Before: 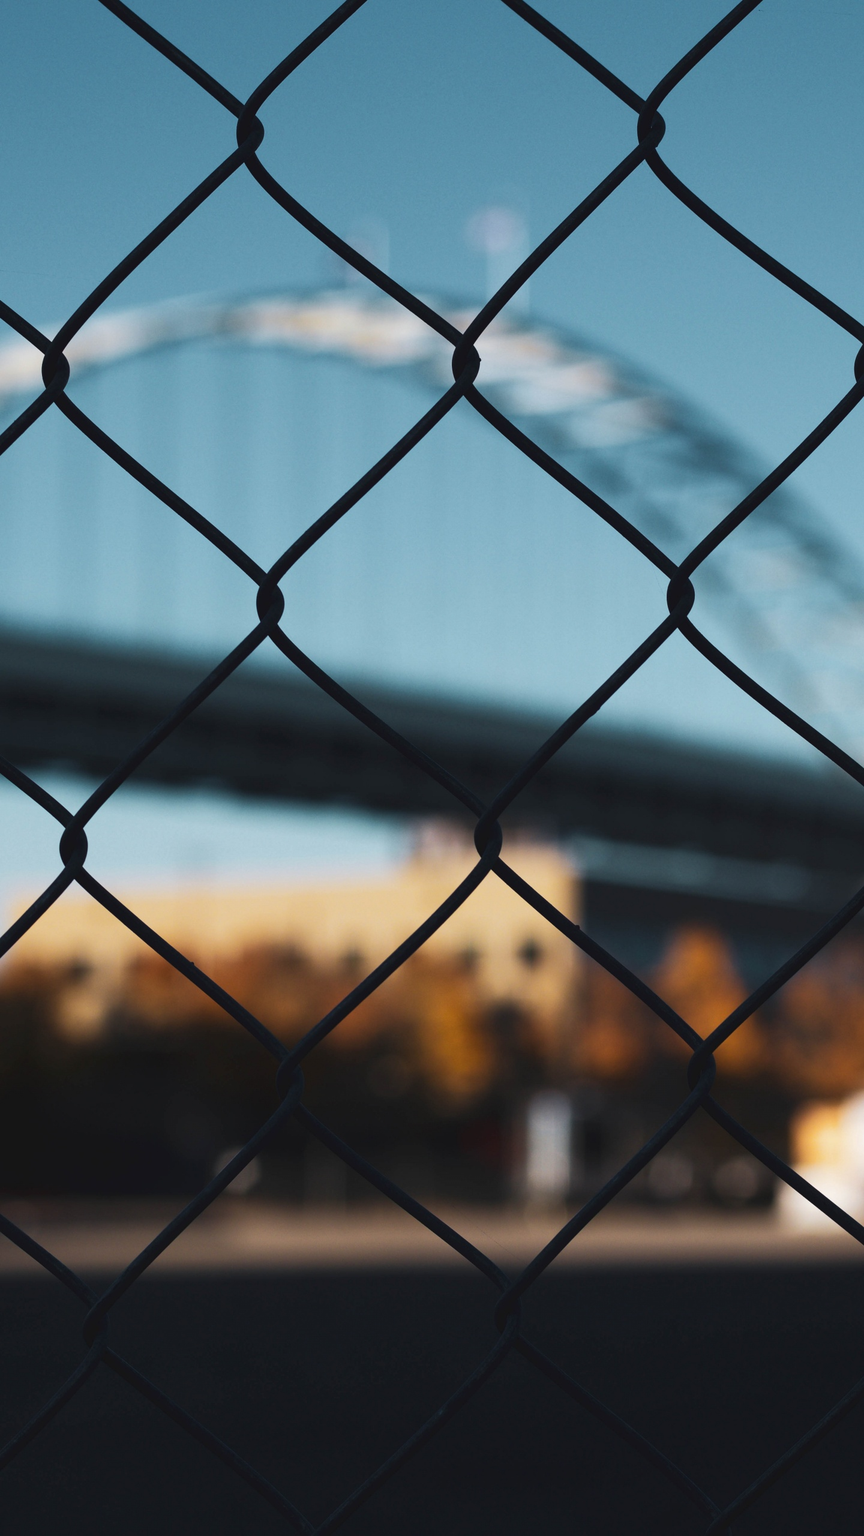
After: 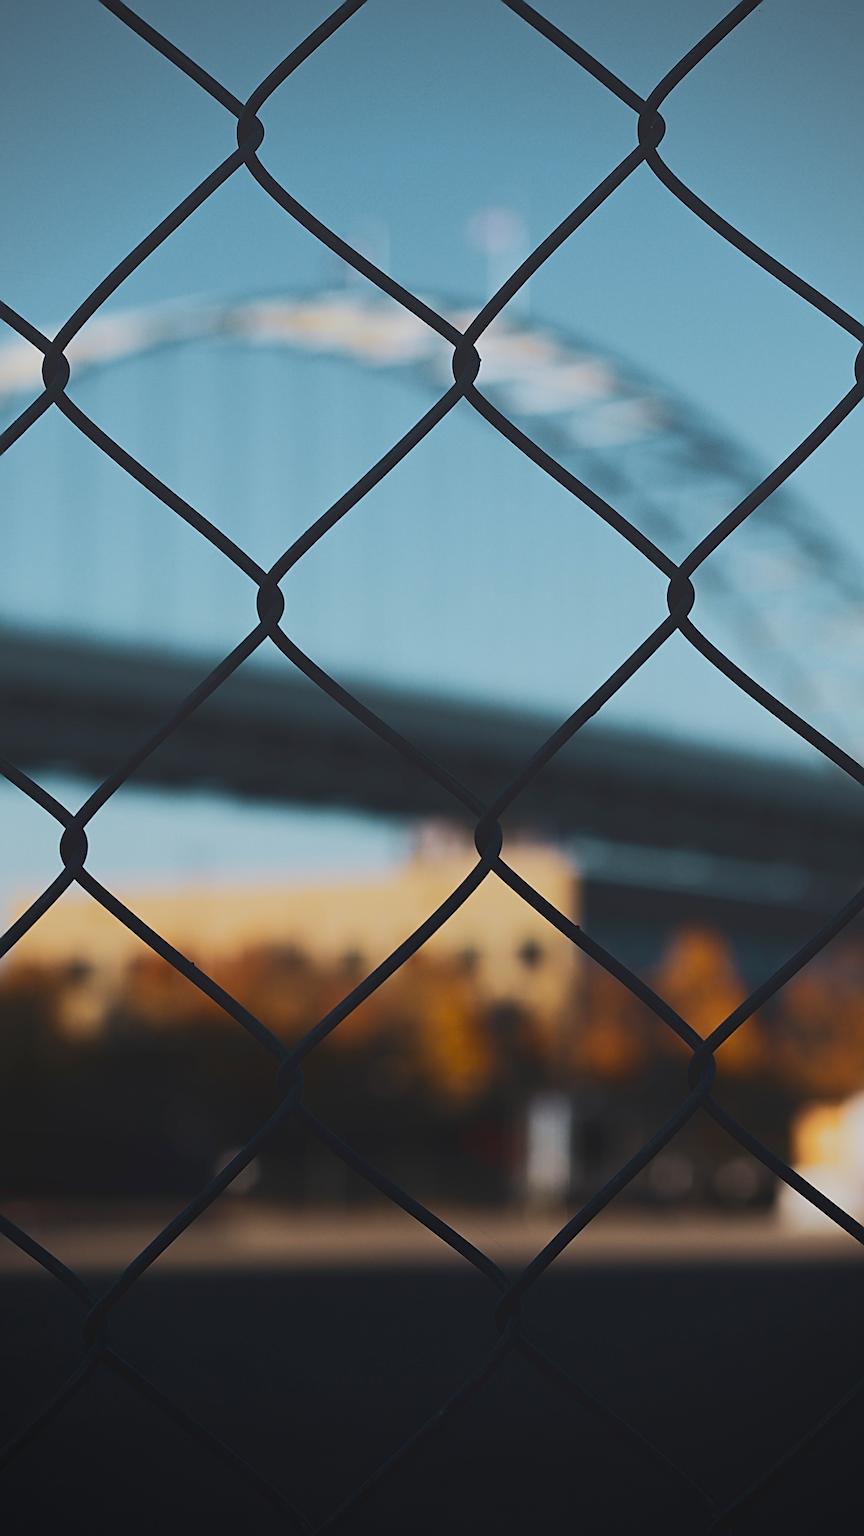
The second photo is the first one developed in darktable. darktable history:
sharpen: radius 2.659, amount 0.665
local contrast: detail 69%
contrast brightness saturation: contrast 0.146, brightness 0.041
vignetting: fall-off radius 61%, brightness -0.725, saturation -0.479
